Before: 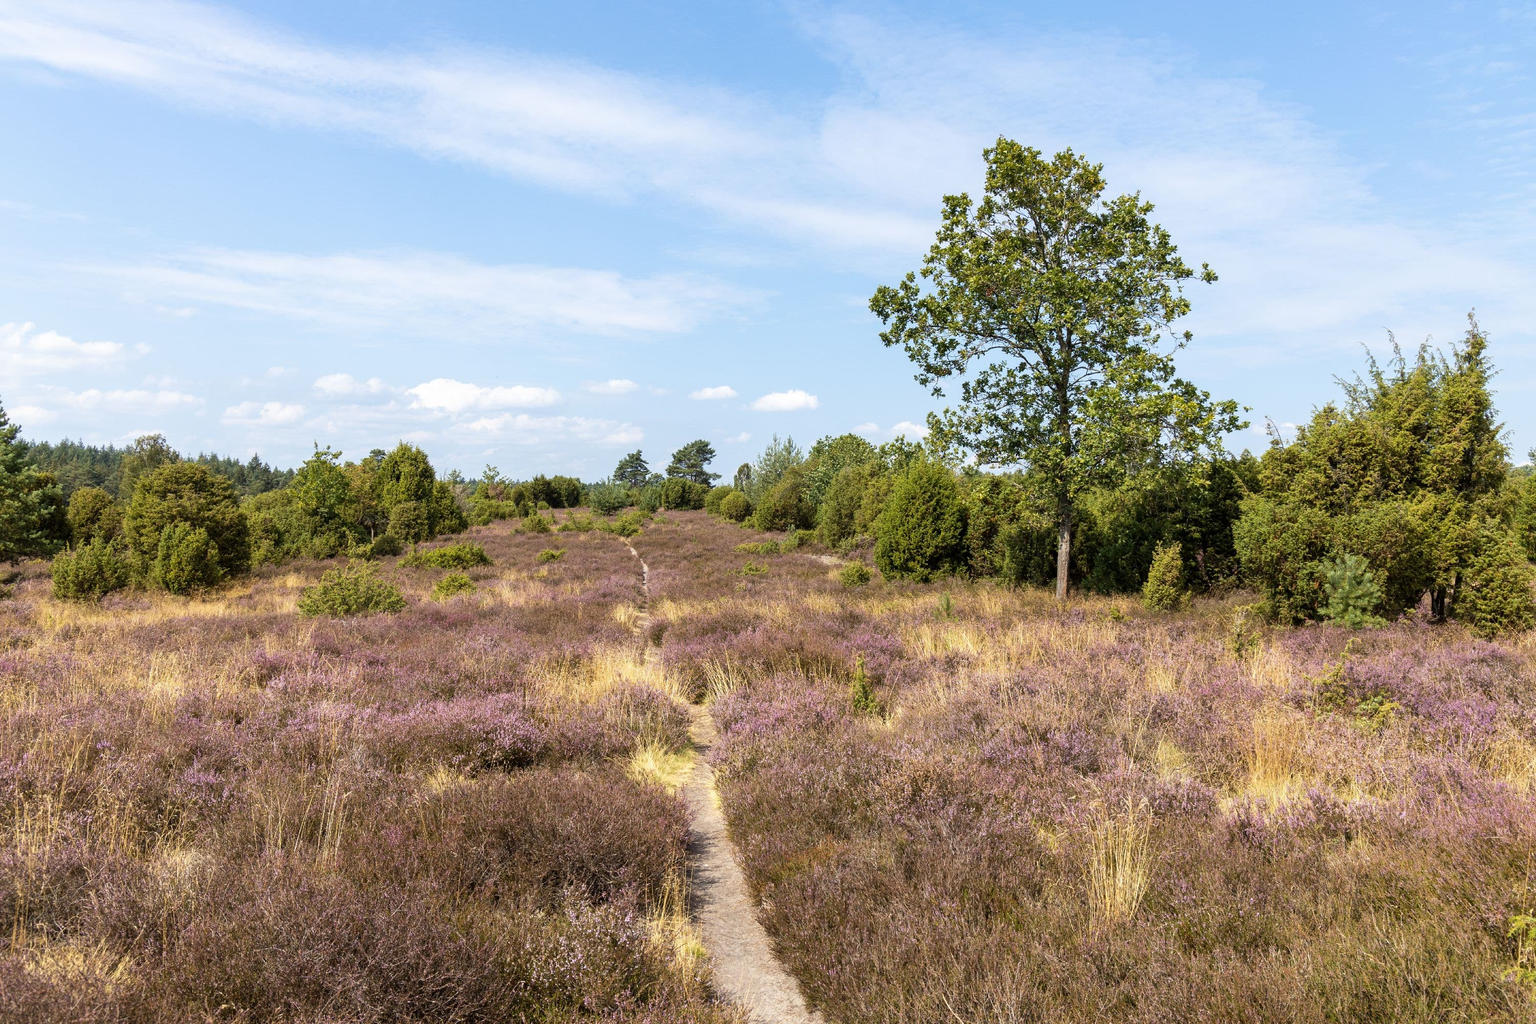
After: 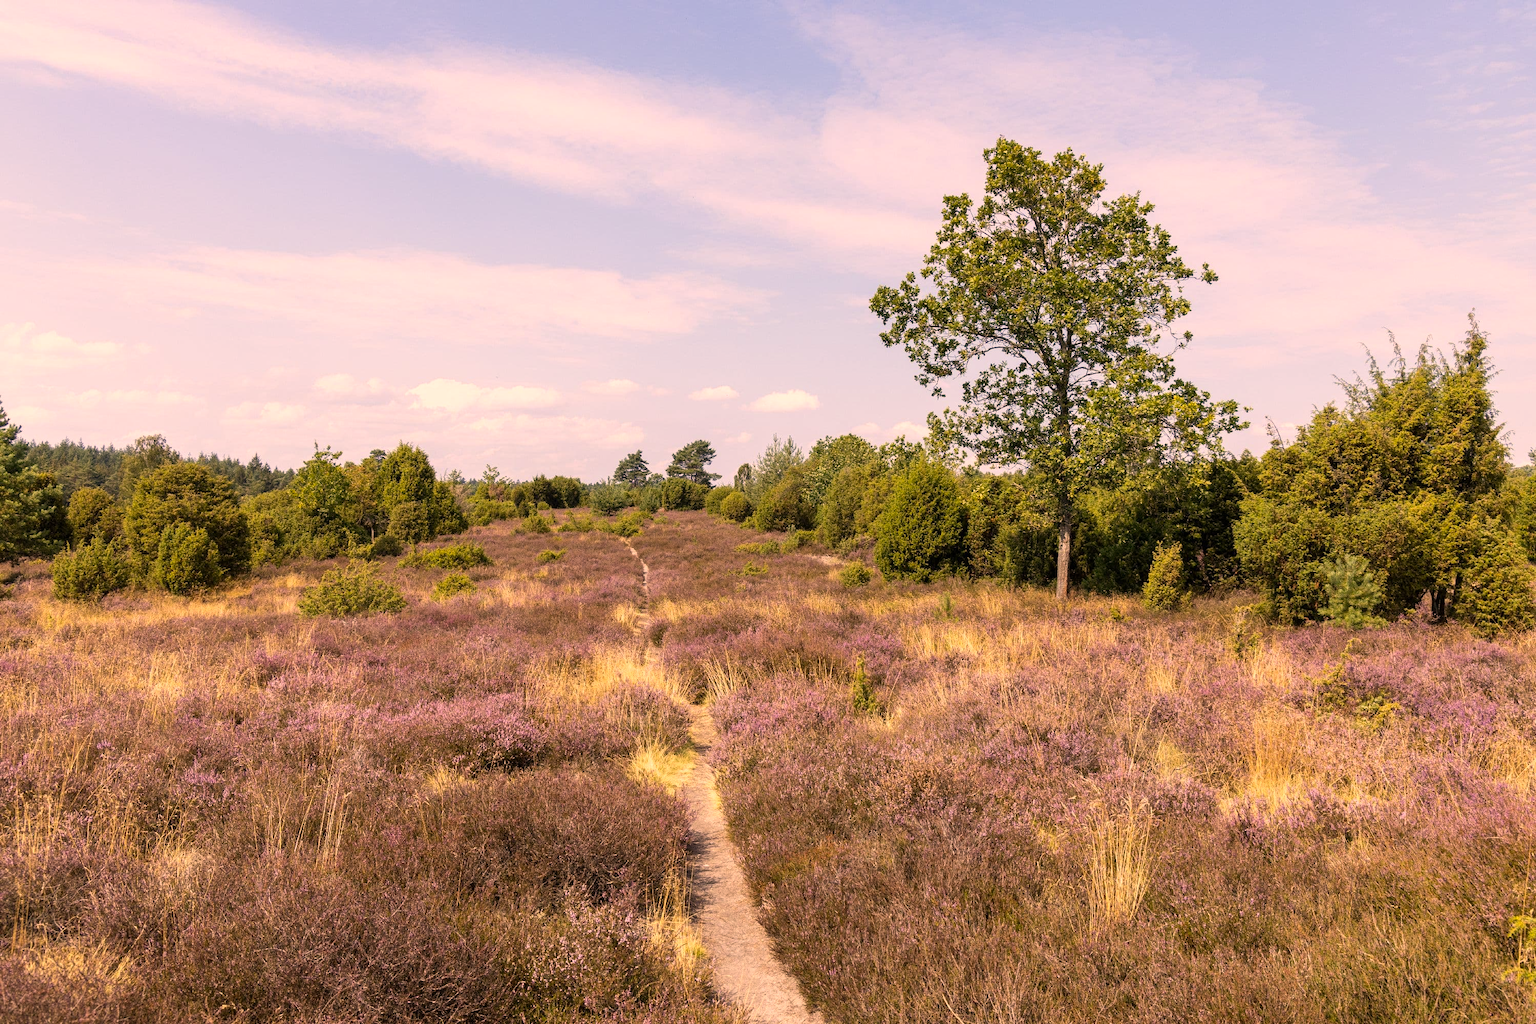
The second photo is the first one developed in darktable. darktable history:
color correction: highlights a* 17.79, highlights b* 18.87
